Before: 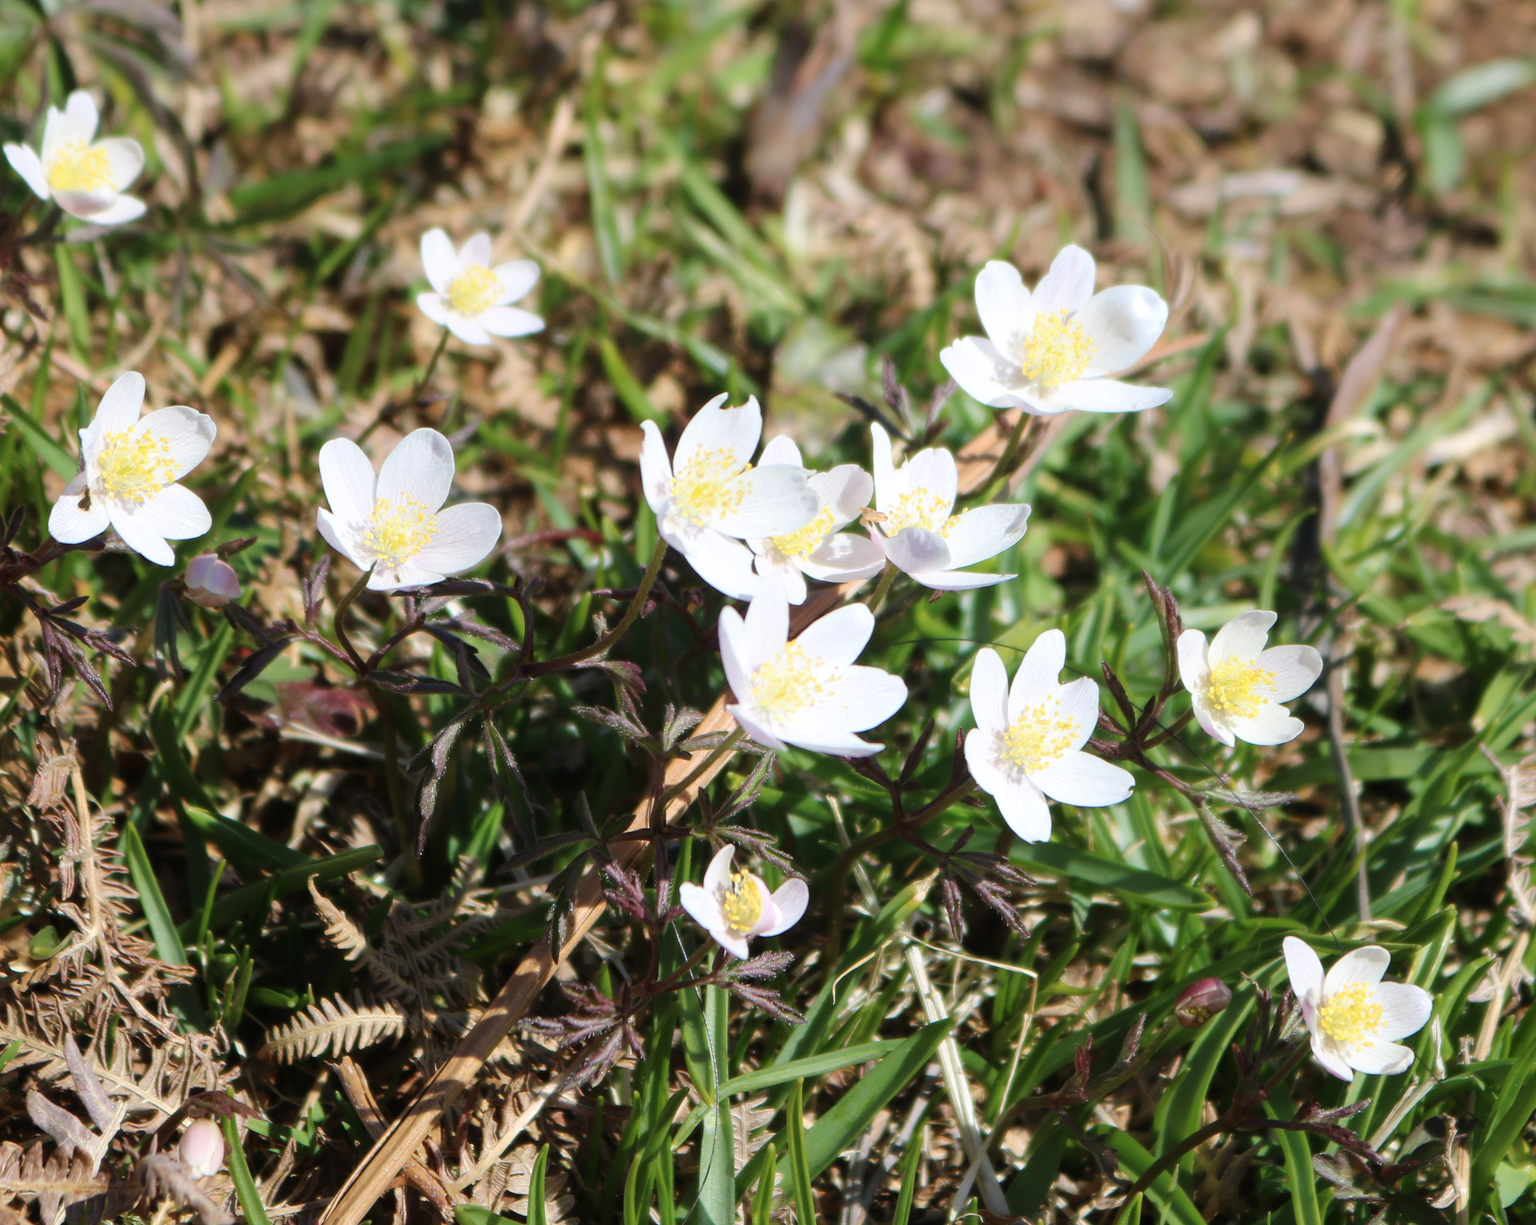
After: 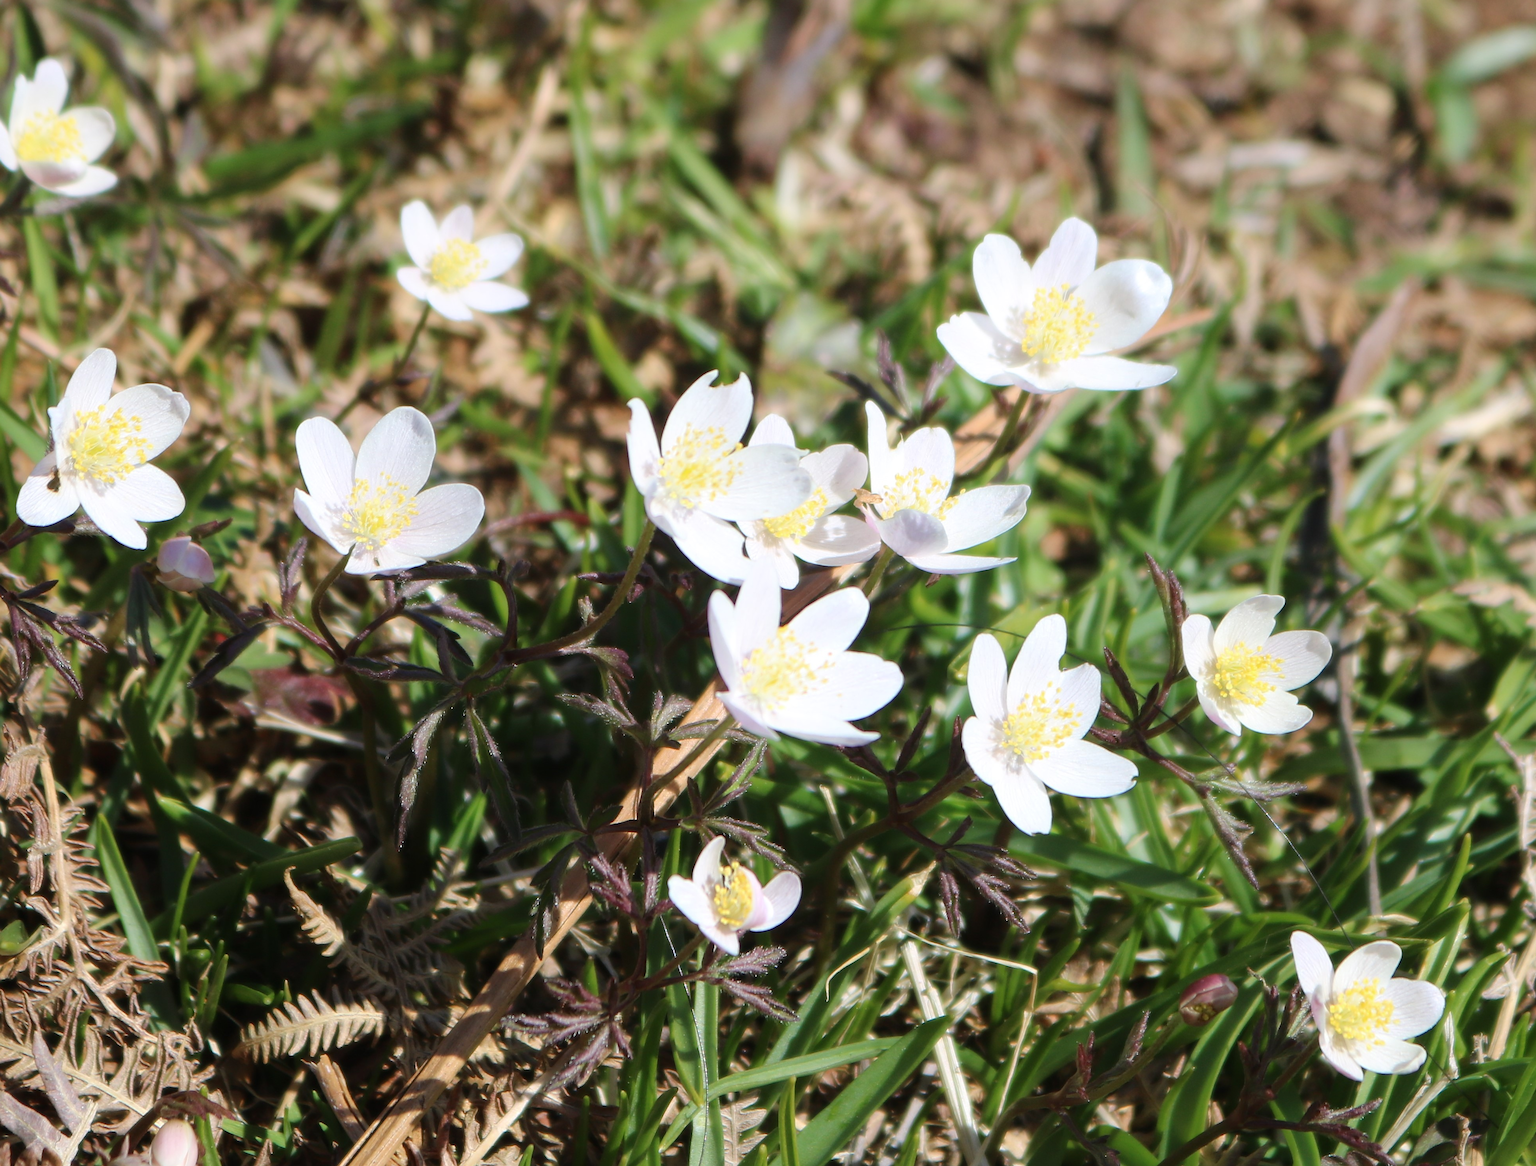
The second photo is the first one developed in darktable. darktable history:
exposure: compensate exposure bias true, compensate highlight preservation false
sharpen: radius 1.566, amount 0.356, threshold 1.448
crop: left 2.143%, top 2.82%, right 0.978%, bottom 4.885%
